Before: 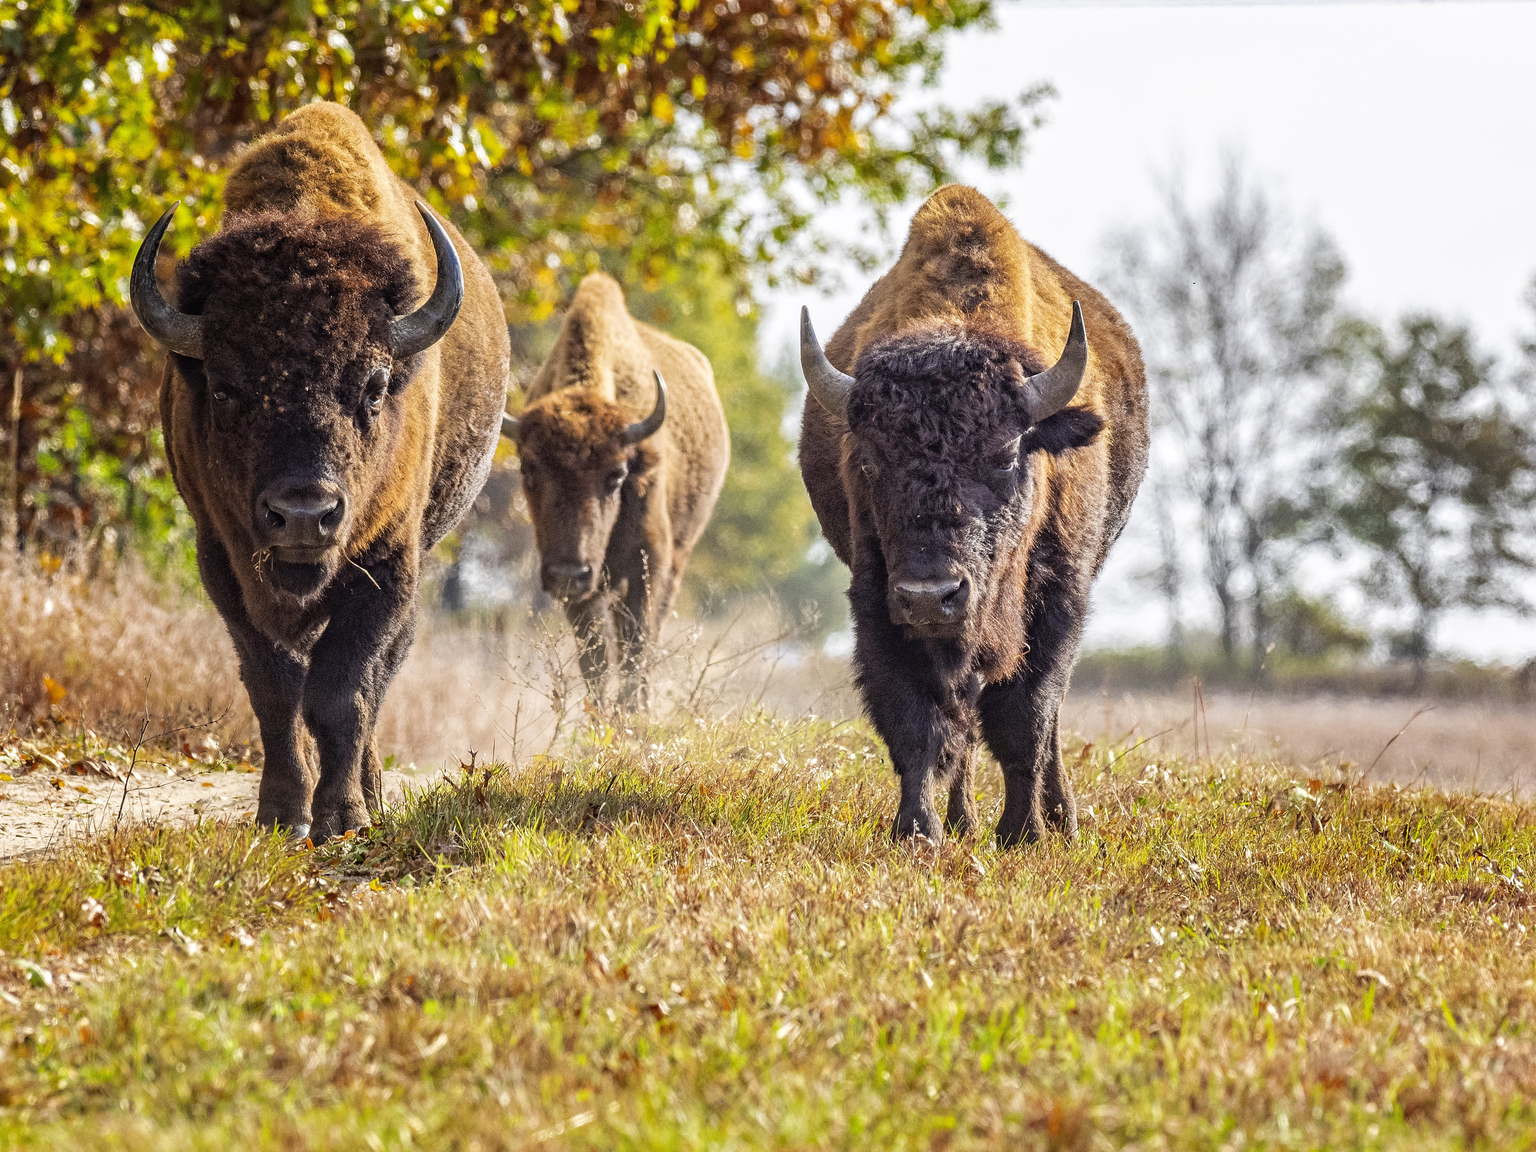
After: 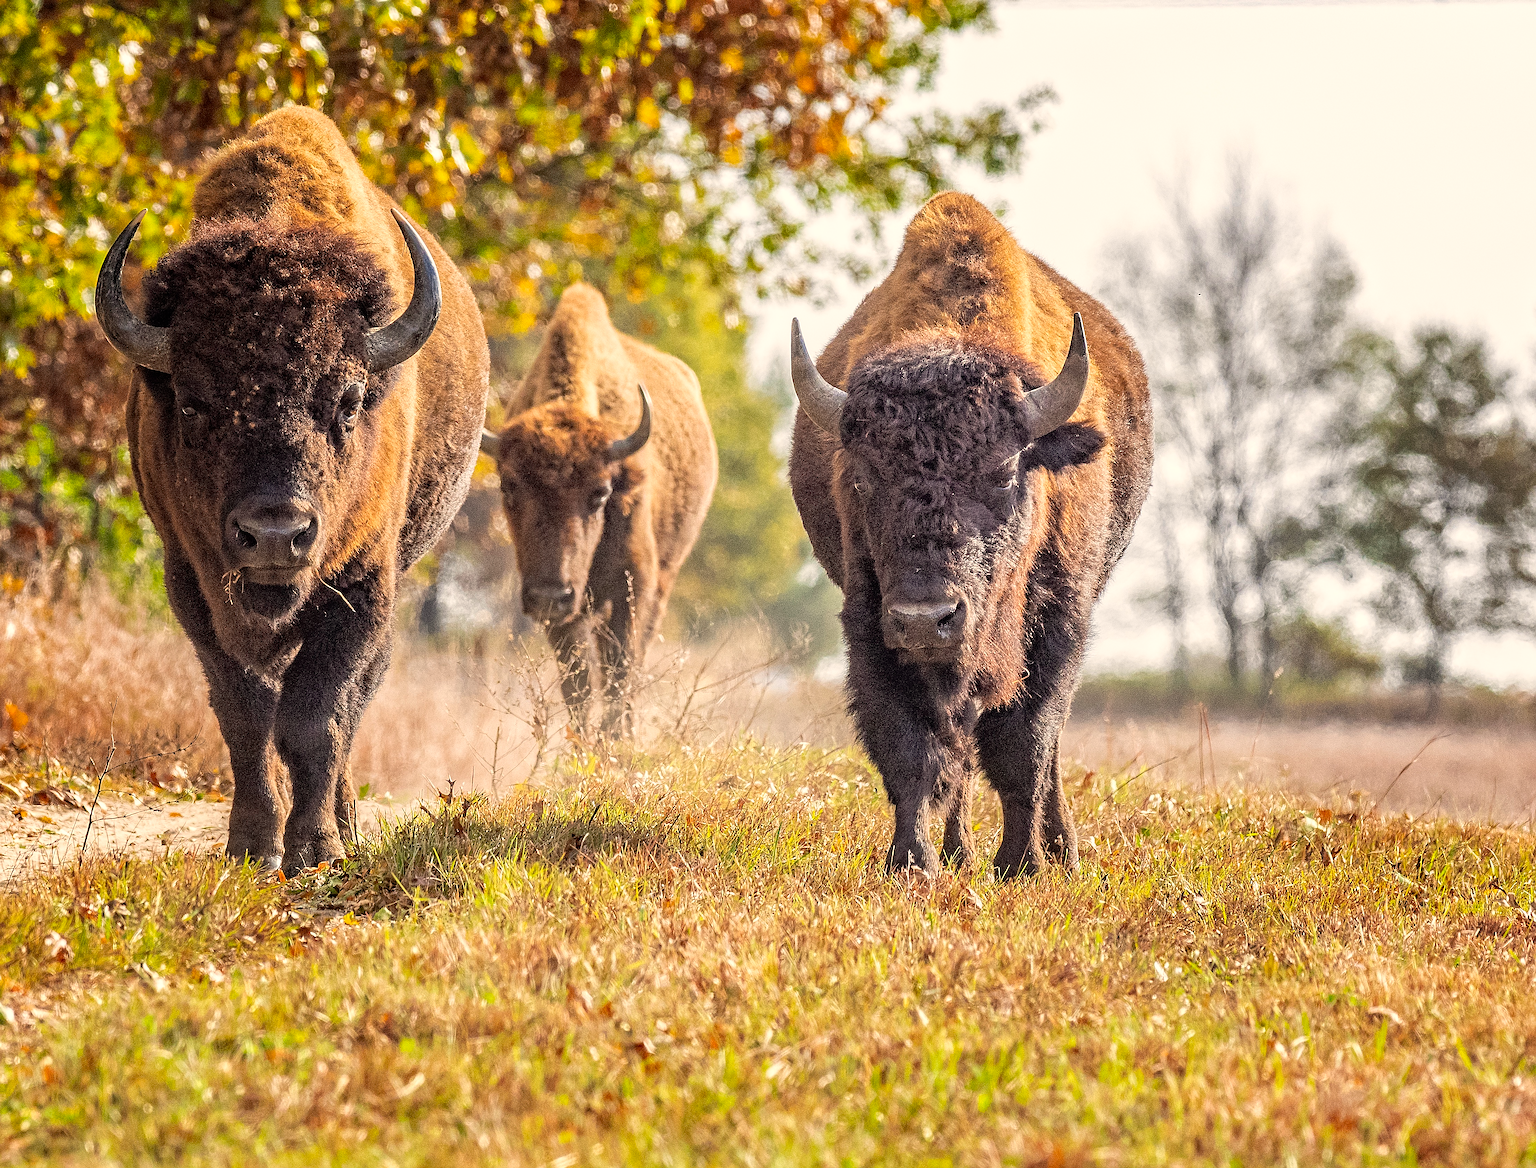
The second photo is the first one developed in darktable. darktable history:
white balance: red 1.045, blue 0.932
crop and rotate: left 2.536%, right 1.107%, bottom 2.246%
sharpen: on, module defaults
